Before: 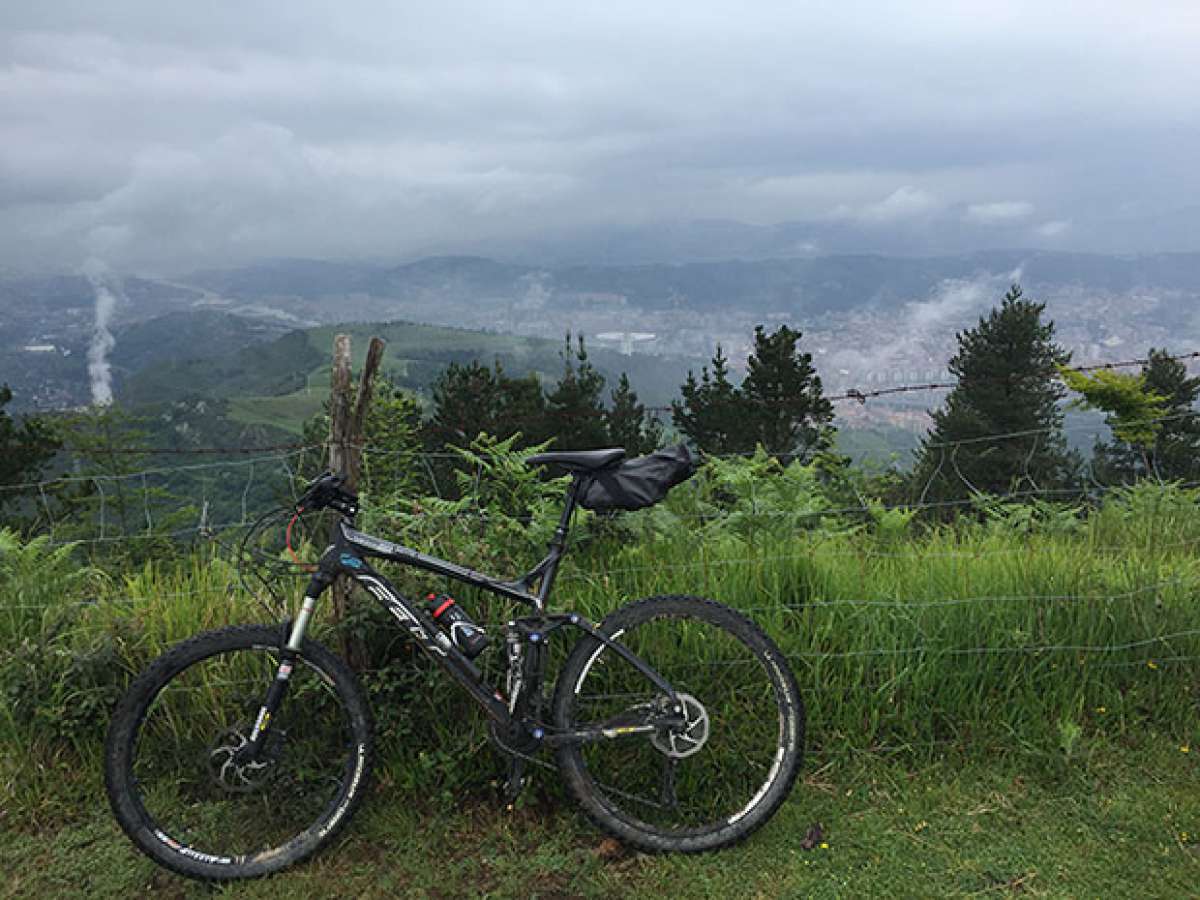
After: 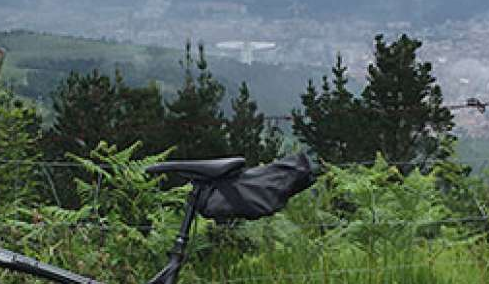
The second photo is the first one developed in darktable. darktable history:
crop: left 31.717%, top 32.373%, right 27.498%, bottom 36.067%
exposure: black level correction 0, exposure 0 EV, compensate highlight preservation false
